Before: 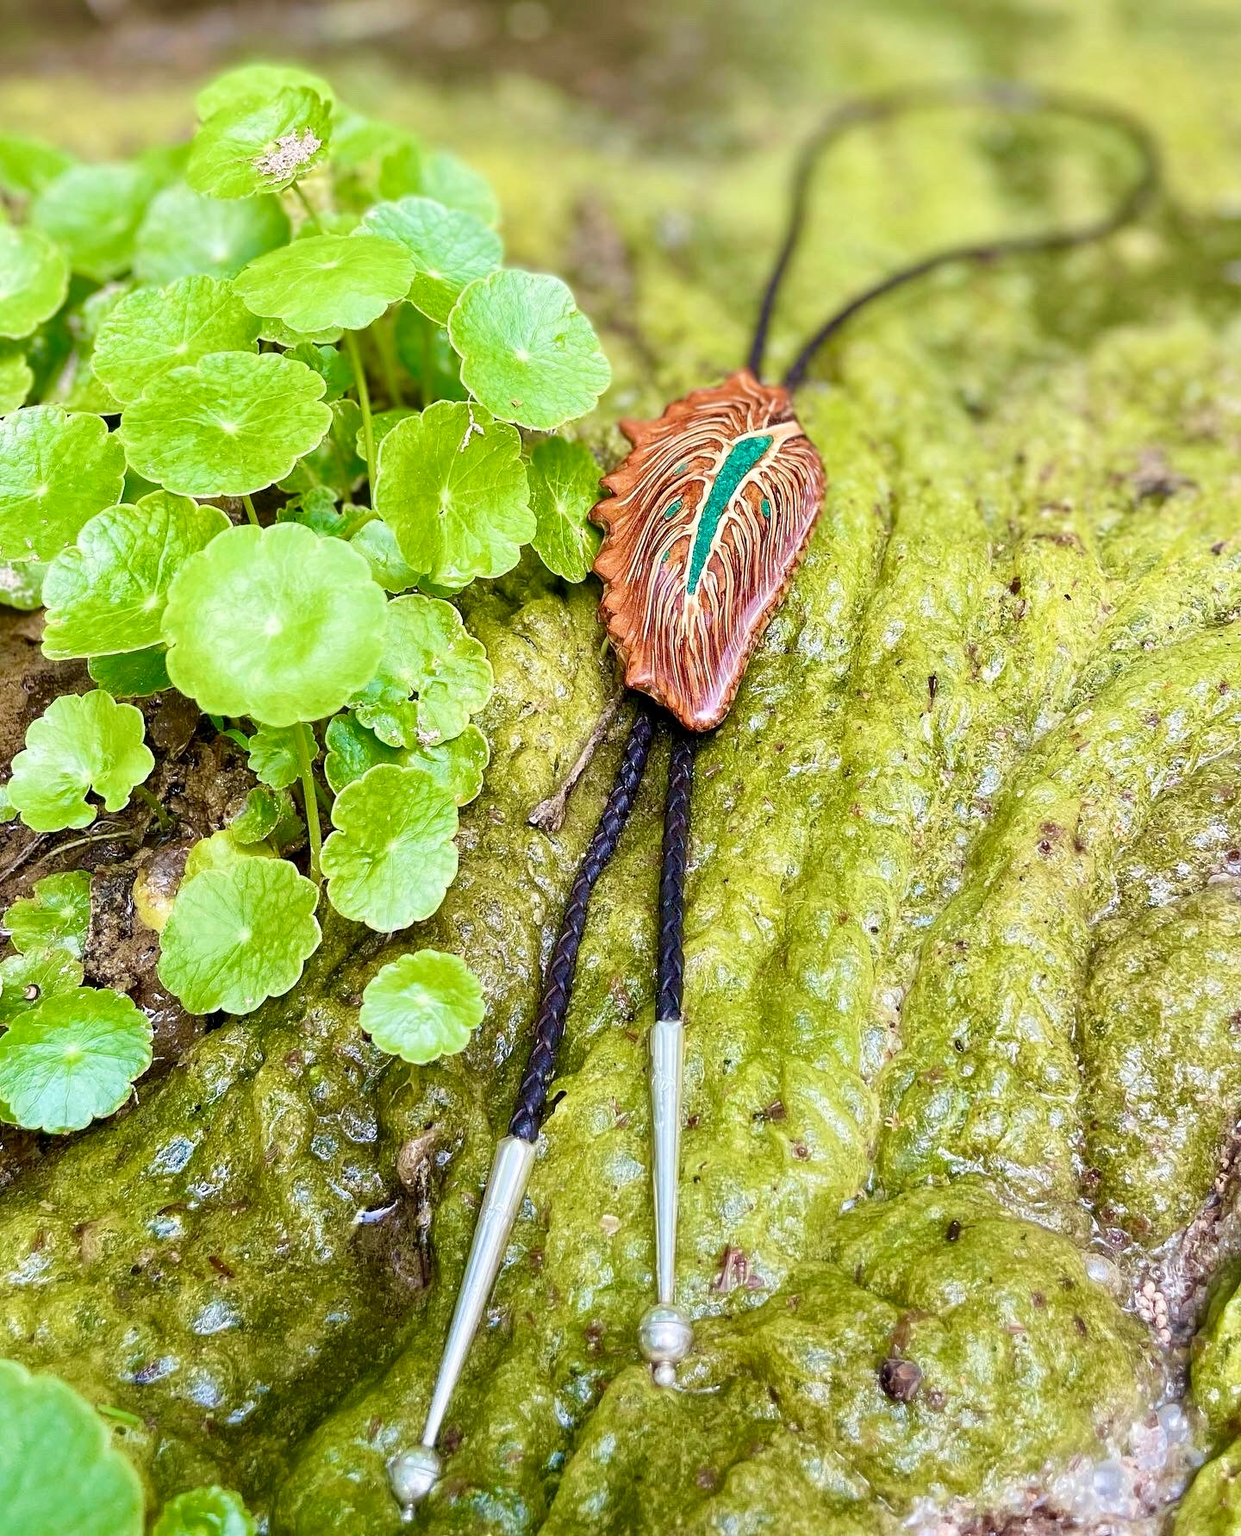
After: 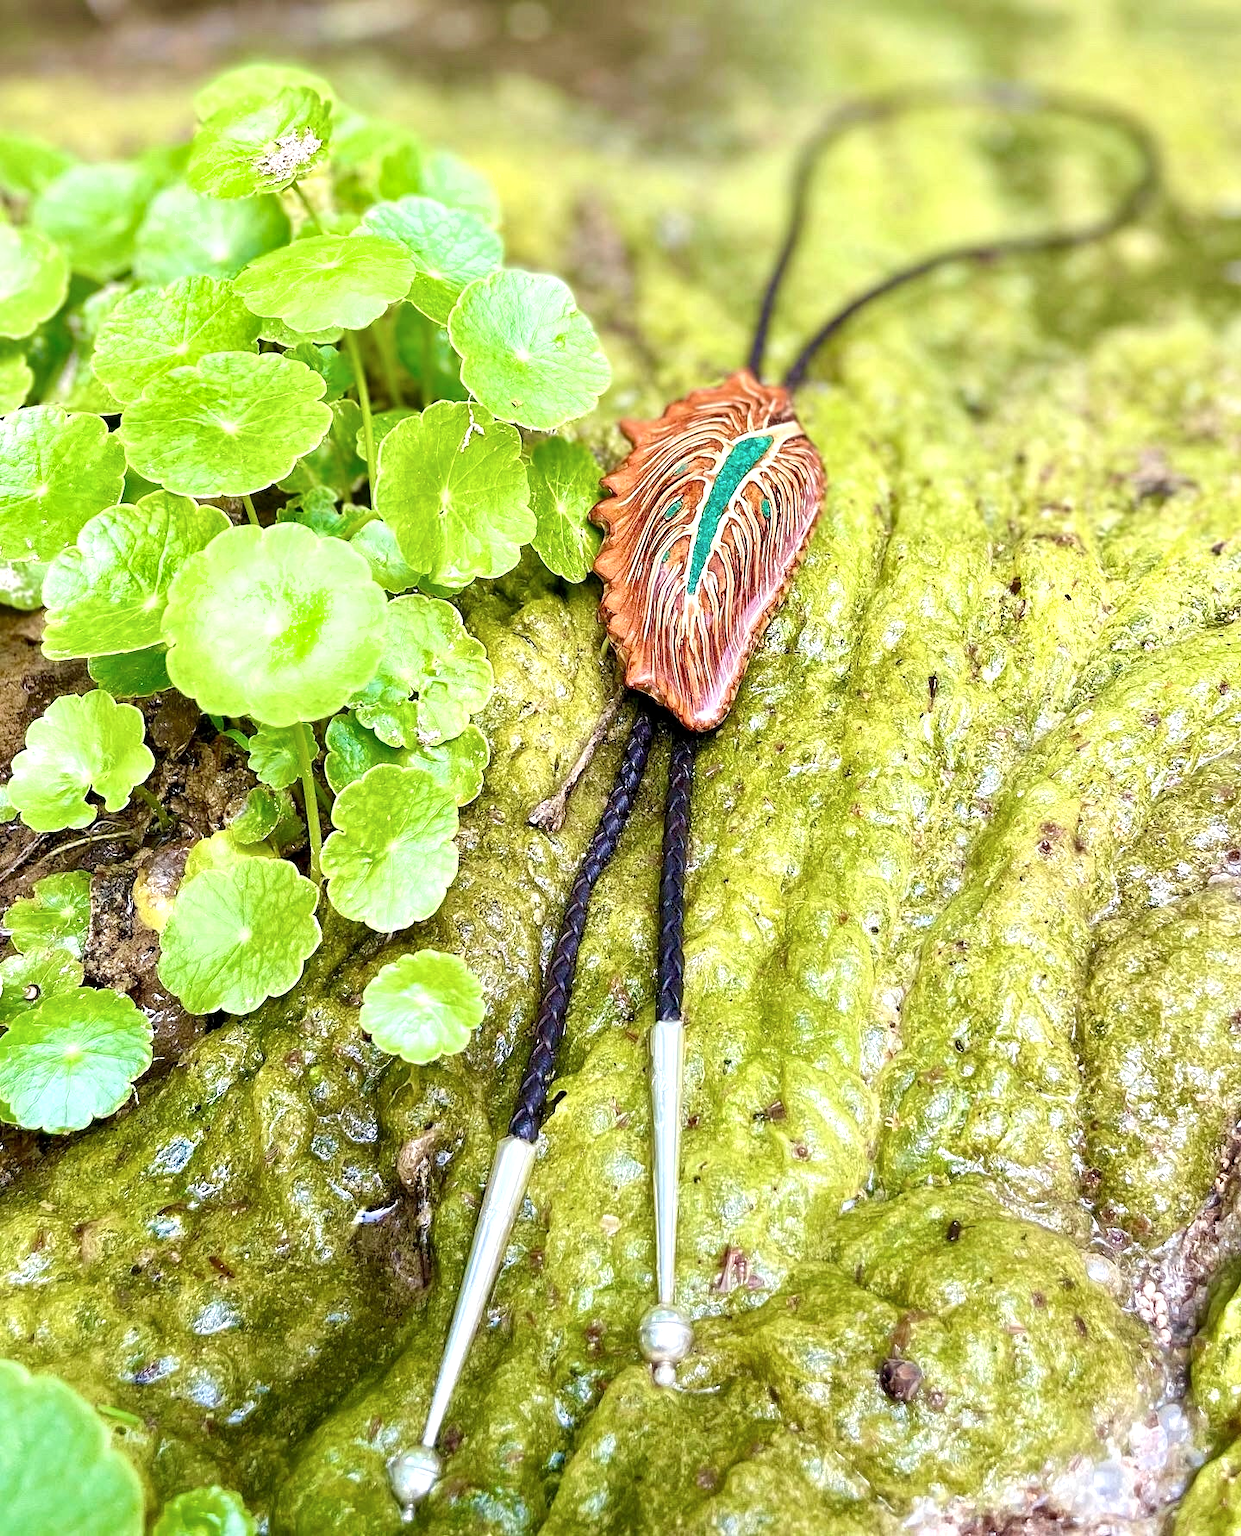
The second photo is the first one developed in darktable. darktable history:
exposure: black level correction 0.001, exposure 0.191 EV, compensate highlight preservation false
shadows and highlights: radius 44.78, white point adjustment 6.64, compress 79.65%, highlights color adjustment 78.42%, soften with gaussian
